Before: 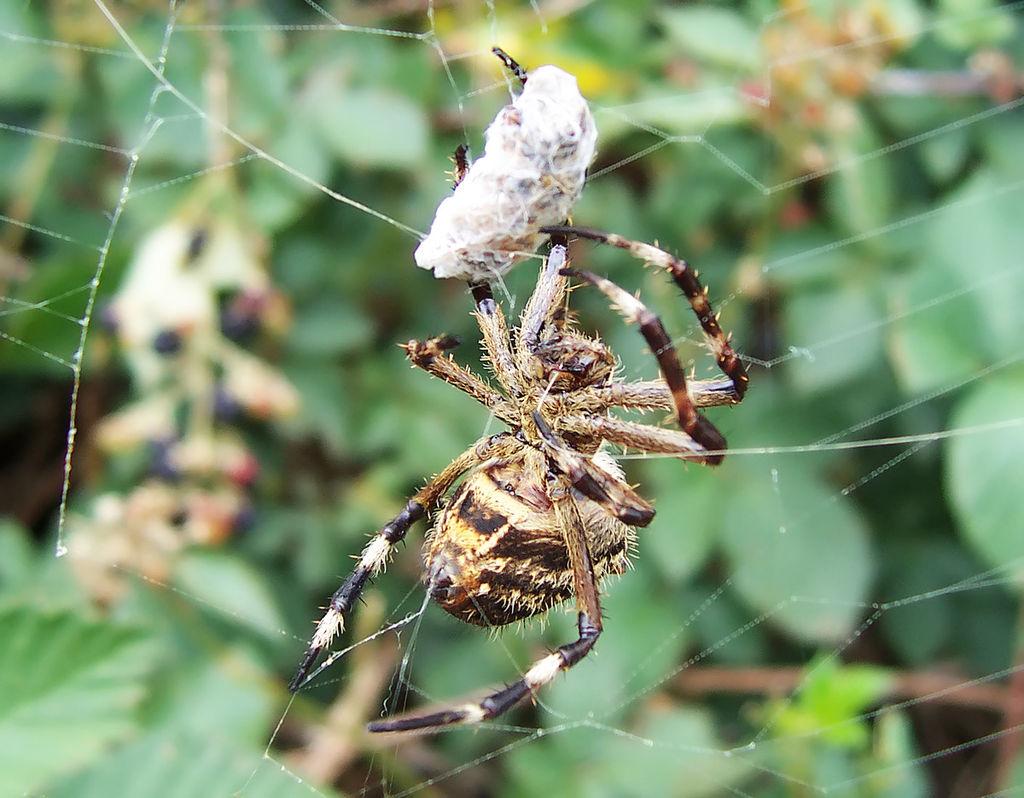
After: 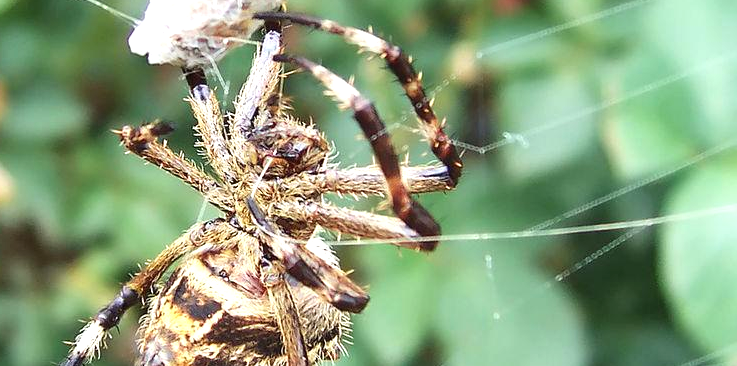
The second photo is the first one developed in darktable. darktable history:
exposure: black level correction 0, exposure 0.5 EV, compensate exposure bias true, compensate highlight preservation false
crop and rotate: left 27.938%, top 27.046%, bottom 27.046%
